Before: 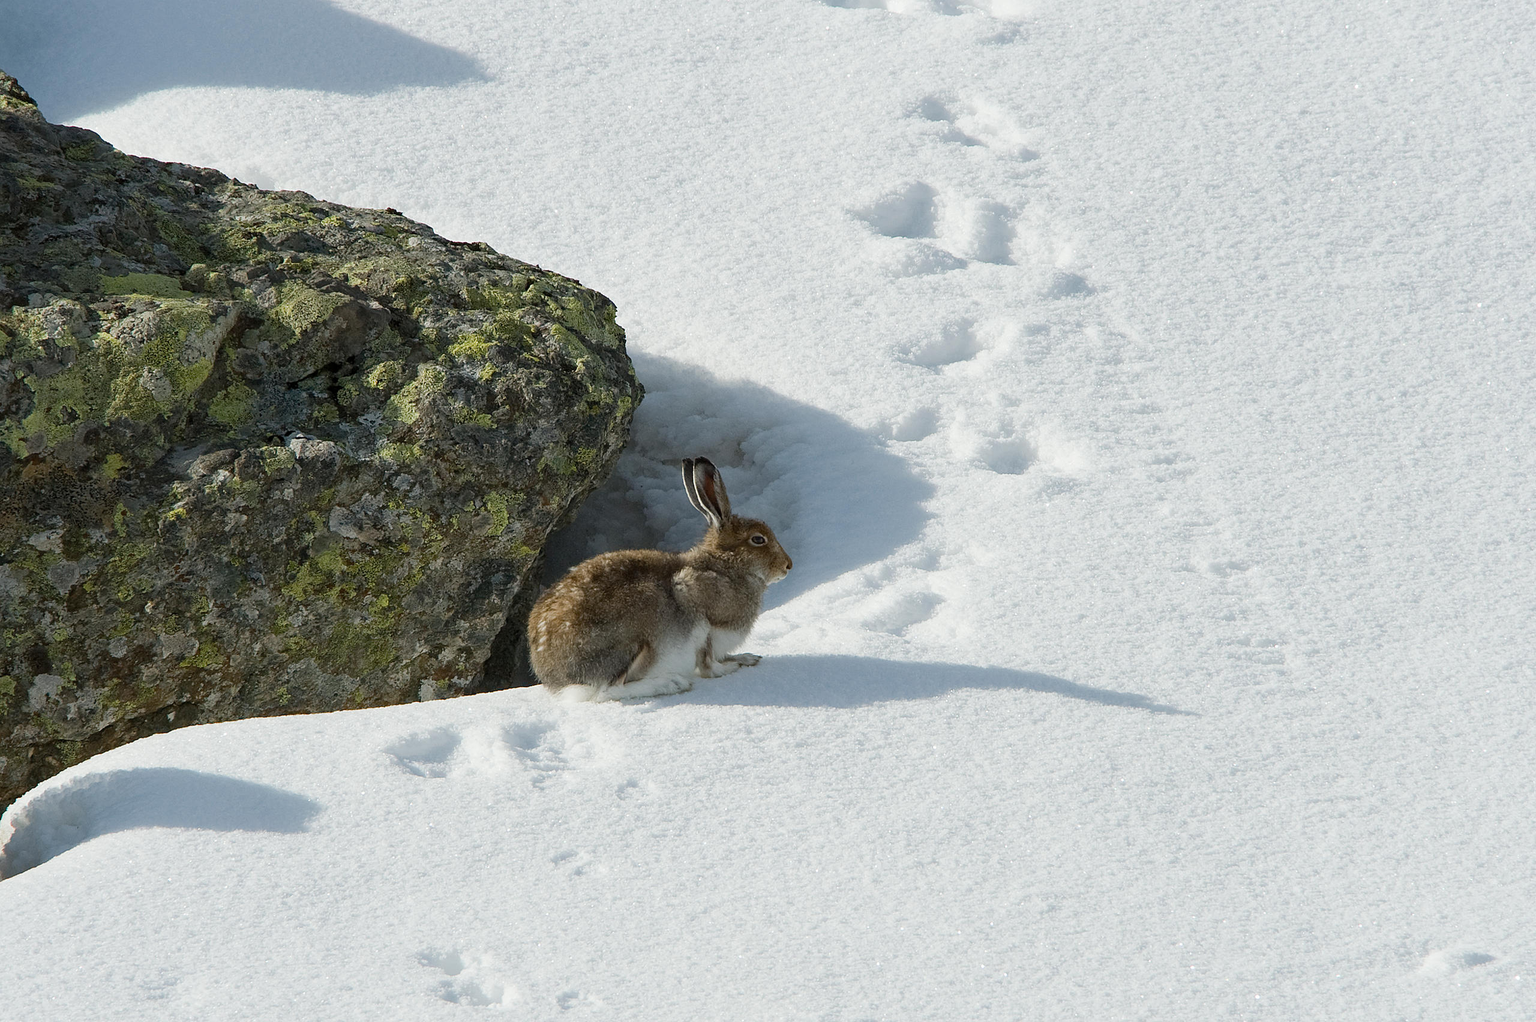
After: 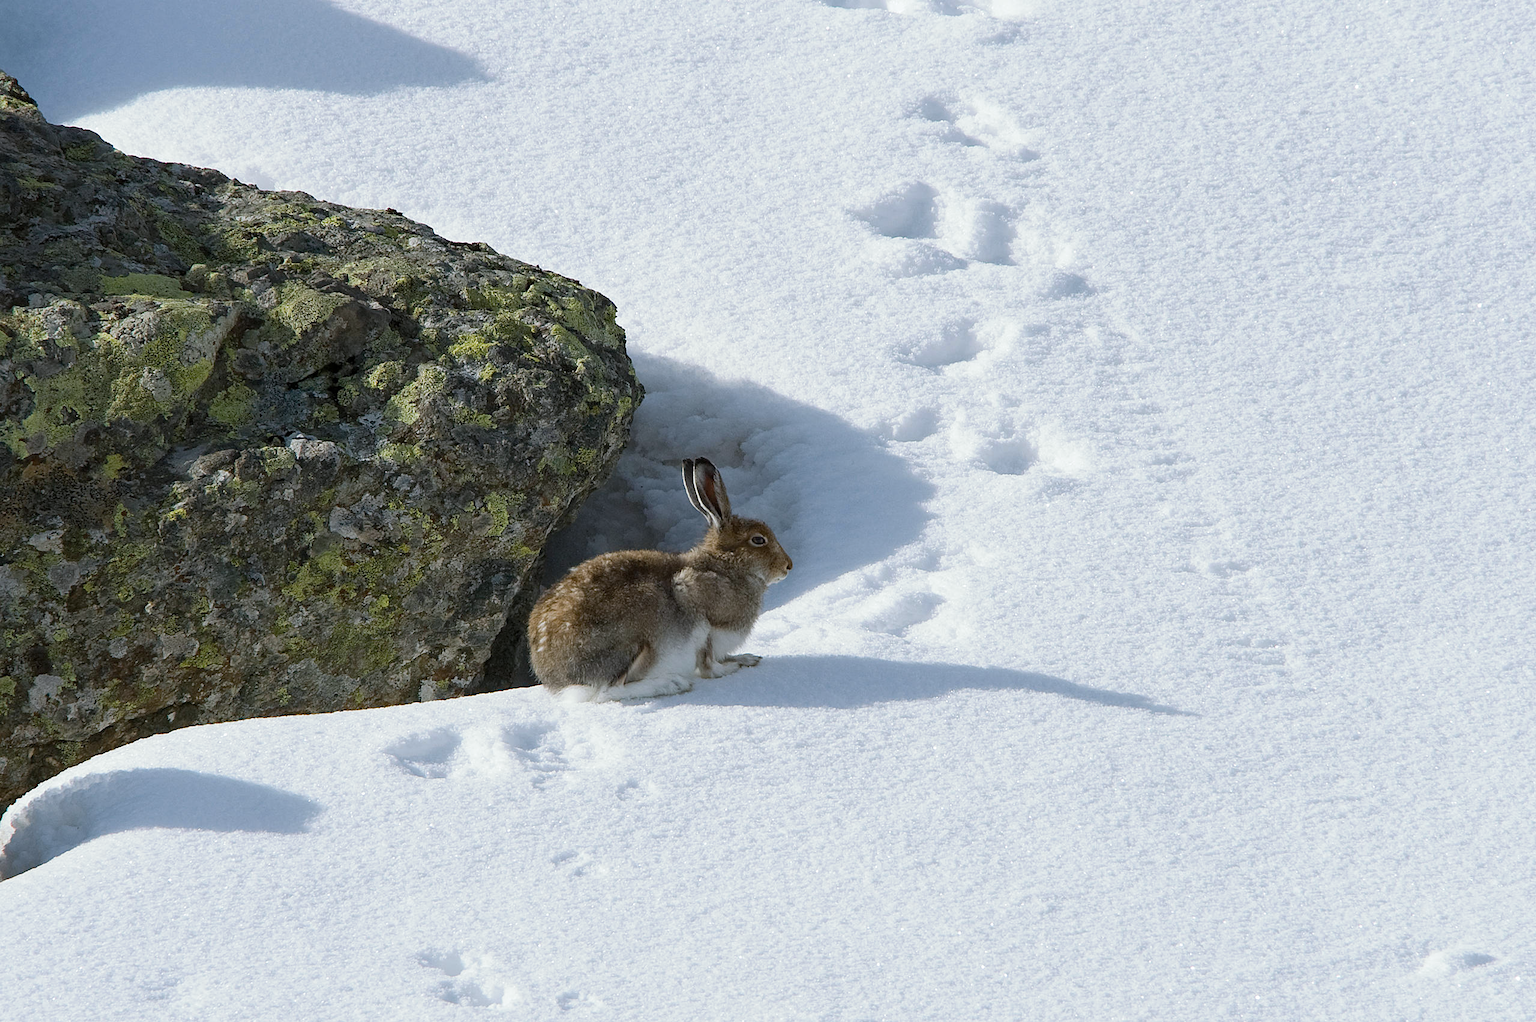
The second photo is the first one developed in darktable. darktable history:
split-toning: shadows › saturation 0.61, highlights › saturation 0.58, balance -28.74, compress 87.36%
white balance: red 0.984, blue 1.059
tone equalizer: on, module defaults
